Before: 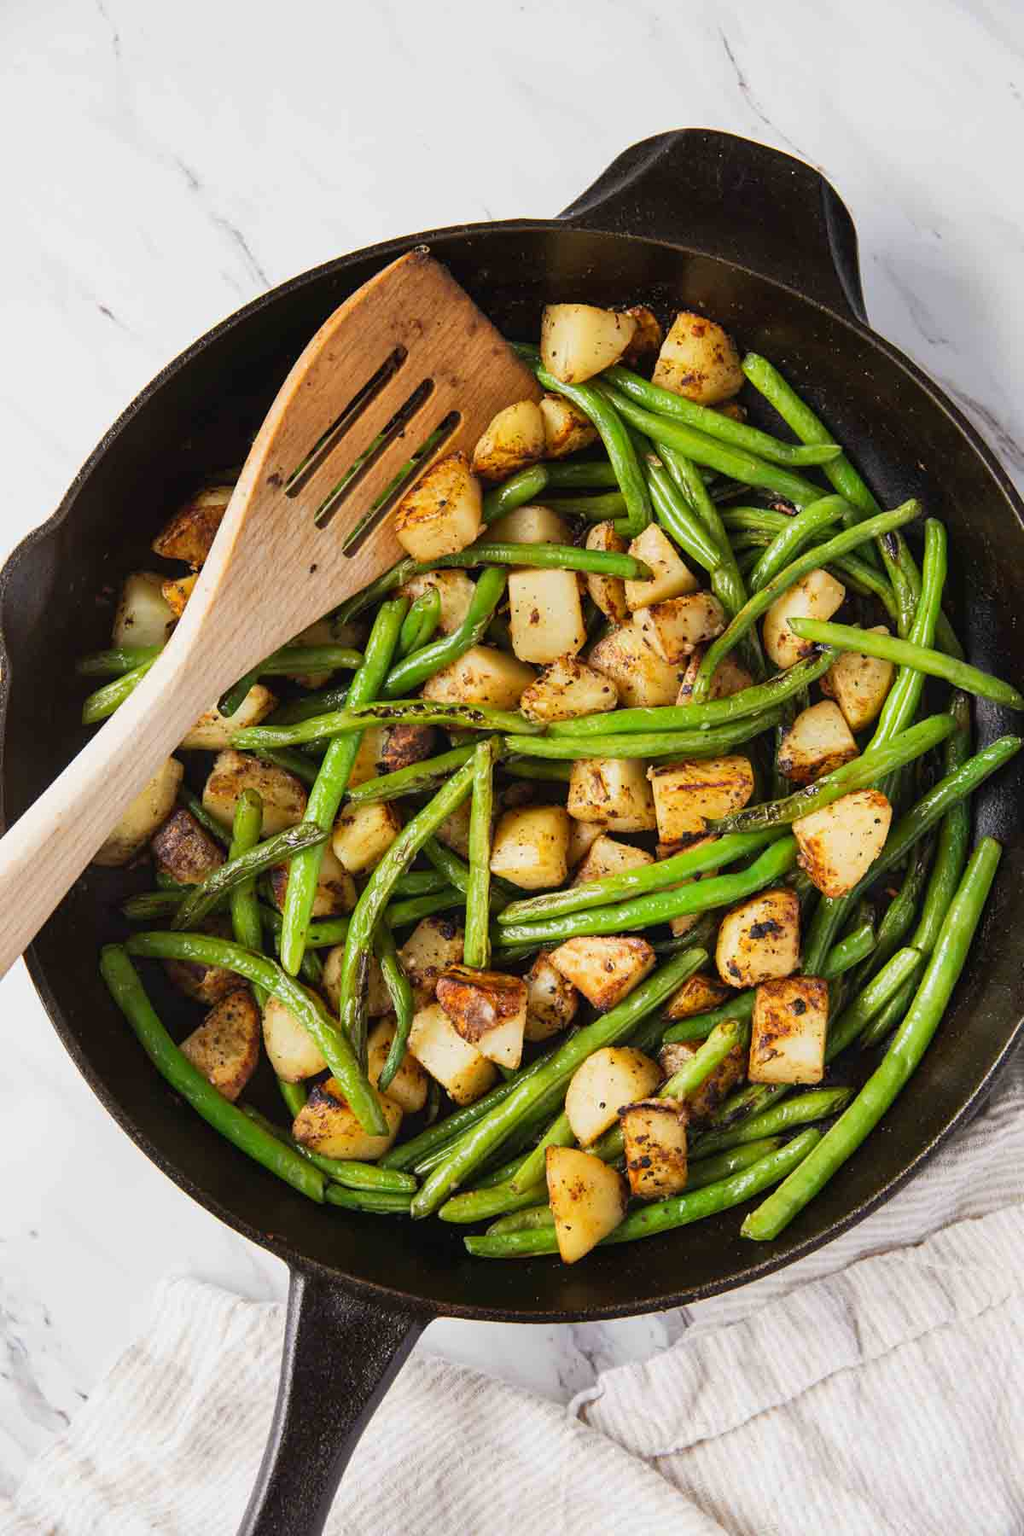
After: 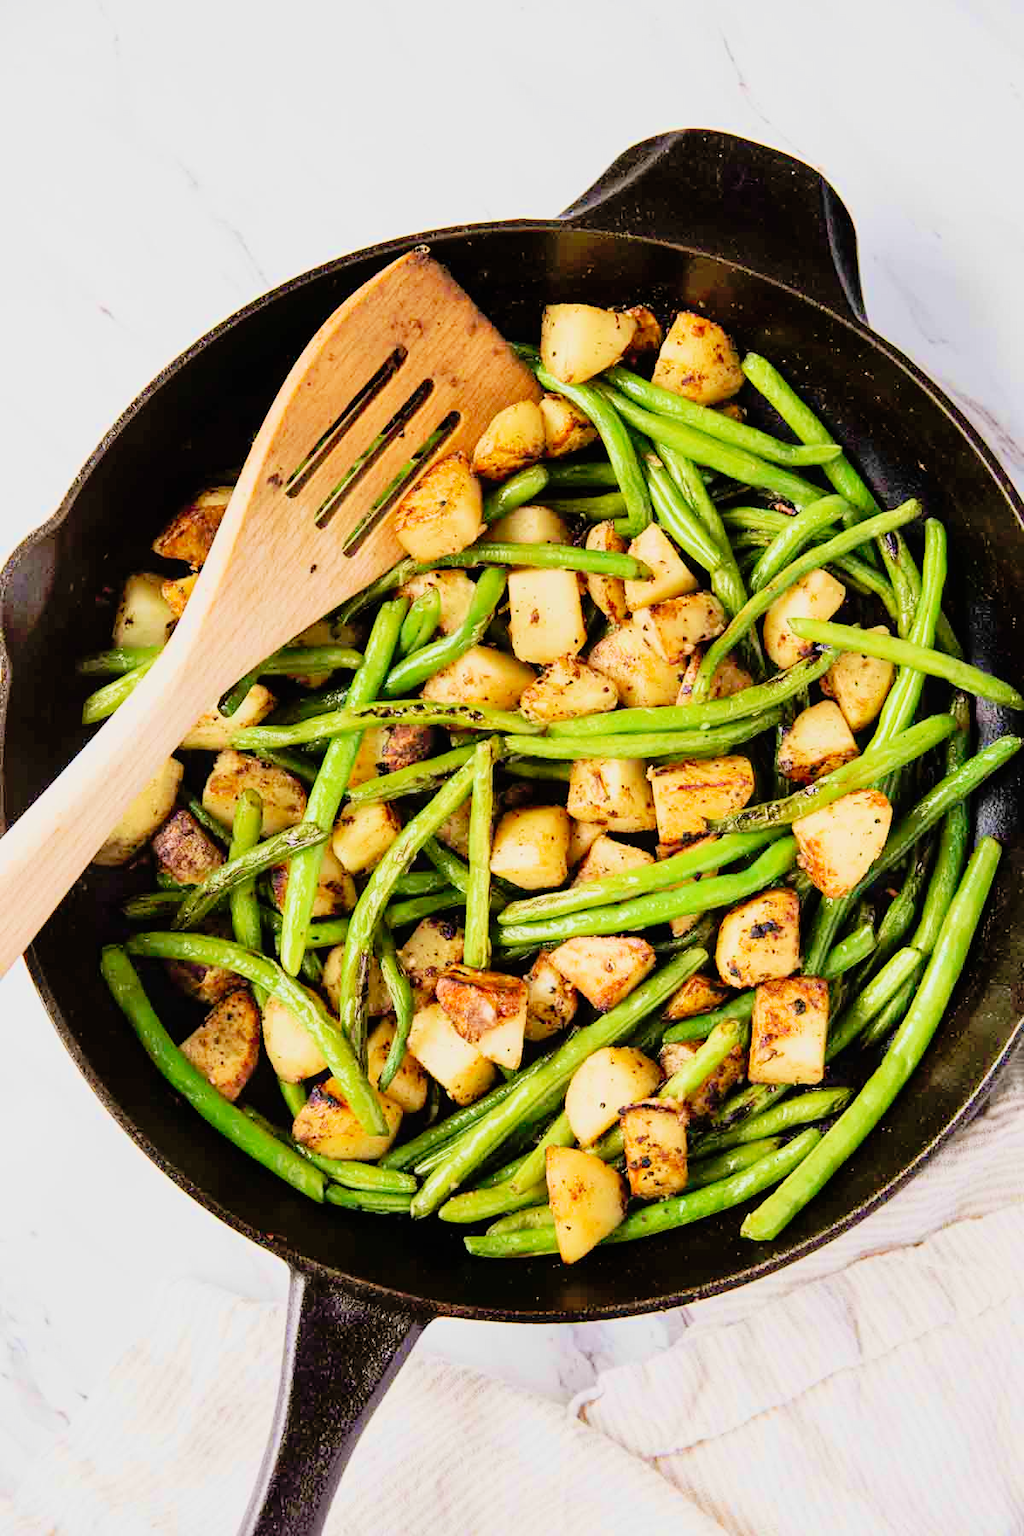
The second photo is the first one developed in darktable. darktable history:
tone curve: curves: ch0 [(0, 0) (0.105, 0.044) (0.195, 0.128) (0.283, 0.283) (0.384, 0.404) (0.485, 0.531) (0.635, 0.7) (0.832, 0.858) (1, 0.977)]; ch1 [(0, 0) (0.161, 0.092) (0.35, 0.33) (0.379, 0.401) (0.448, 0.478) (0.498, 0.503) (0.531, 0.537) (0.586, 0.563) (0.687, 0.648) (1, 1)]; ch2 [(0, 0) (0.359, 0.372) (0.437, 0.437) (0.483, 0.484) (0.53, 0.515) (0.556, 0.553) (0.635, 0.589) (1, 1)], preserve colors none
exposure: black level correction 0, exposure 0.953 EV, compensate highlight preservation false
filmic rgb: black relative exposure -7.65 EV, white relative exposure 4.56 EV, threshold 5.97 EV, hardness 3.61, color science v6 (2022), enable highlight reconstruction true
velvia: strength 44.67%
tone equalizer: edges refinement/feathering 500, mask exposure compensation -1.57 EV, preserve details no
